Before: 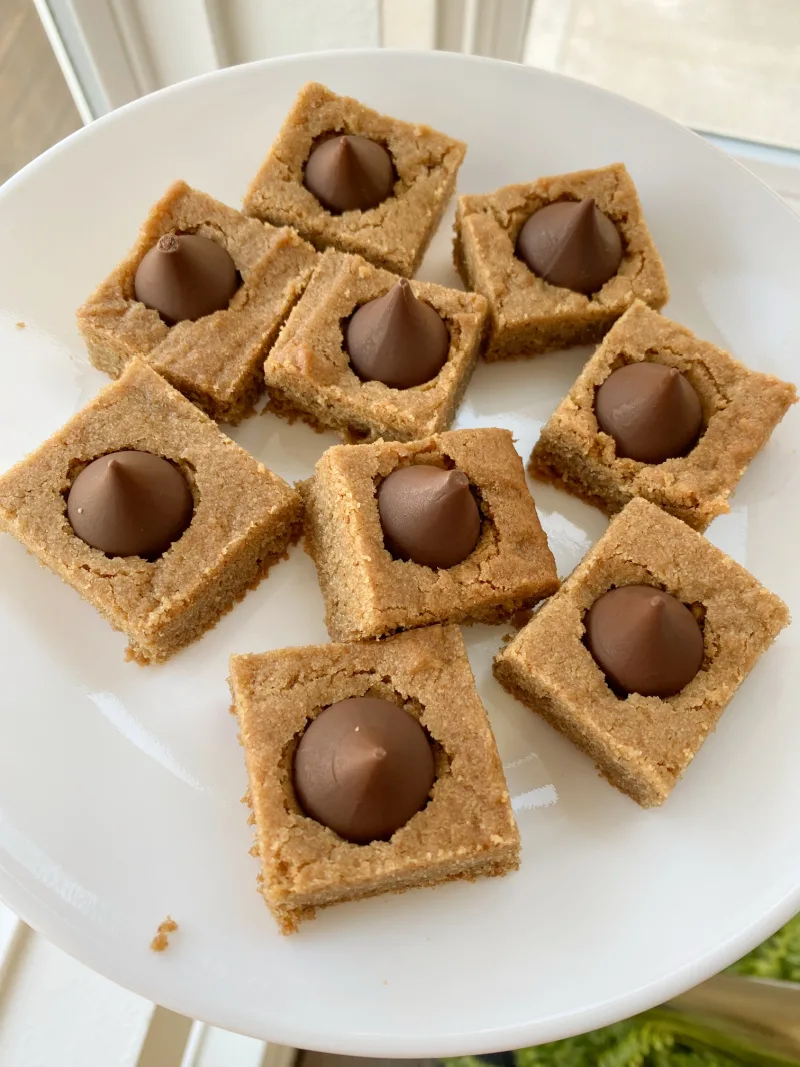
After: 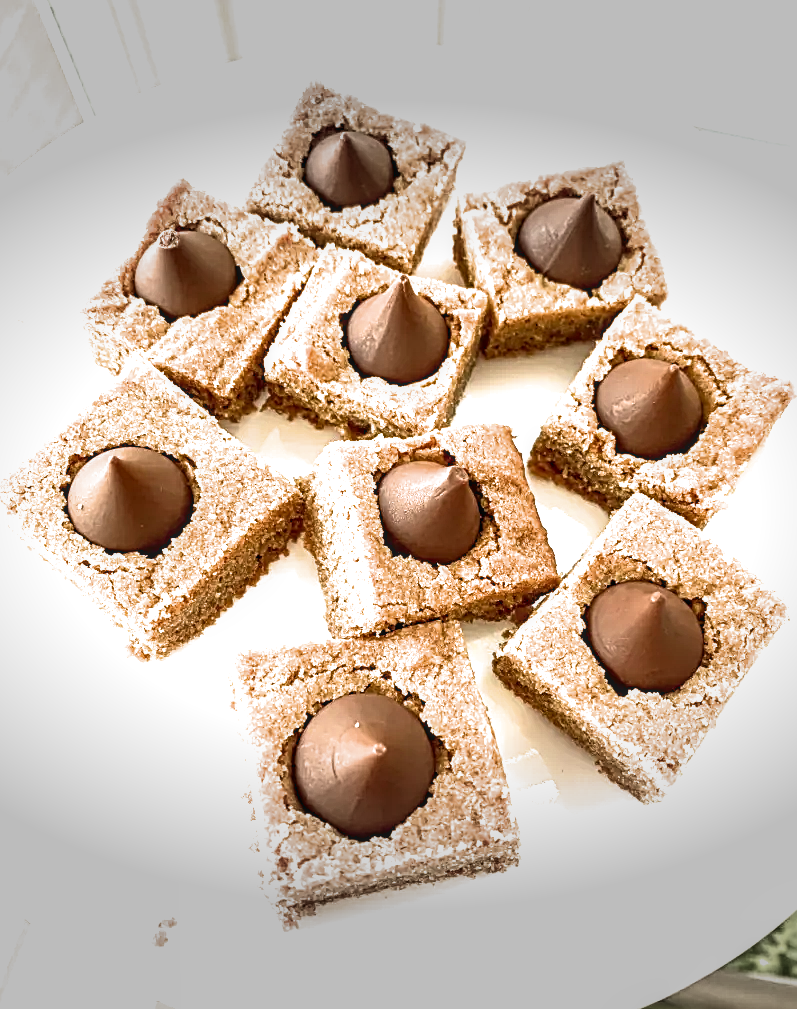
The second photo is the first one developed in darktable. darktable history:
local contrast: detail 130%
crop: top 0.392%, right 0.261%, bottom 5.003%
sharpen: radius 2.794, amount 0.71
tone curve: curves: ch0 [(0.001, 0.042) (0.128, 0.16) (0.452, 0.42) (0.603, 0.566) (0.754, 0.733) (1, 1)]; ch1 [(0, 0) (0.325, 0.327) (0.412, 0.441) (0.473, 0.466) (0.5, 0.499) (0.549, 0.558) (0.617, 0.625) (0.713, 0.7) (1, 1)]; ch2 [(0, 0) (0.386, 0.397) (0.445, 0.47) (0.505, 0.498) (0.529, 0.524) (0.574, 0.569) (0.652, 0.641) (1, 1)], color space Lab, linked channels, preserve colors none
exposure: black level correction 0, exposure 1.098 EV, compensate exposure bias true, compensate highlight preservation false
filmic rgb: black relative exposure -7.97 EV, white relative exposure 2.19 EV, threshold 5.95 EV, hardness 6.97, enable highlight reconstruction true
vignetting: fall-off start 70.54%, width/height ratio 1.334
